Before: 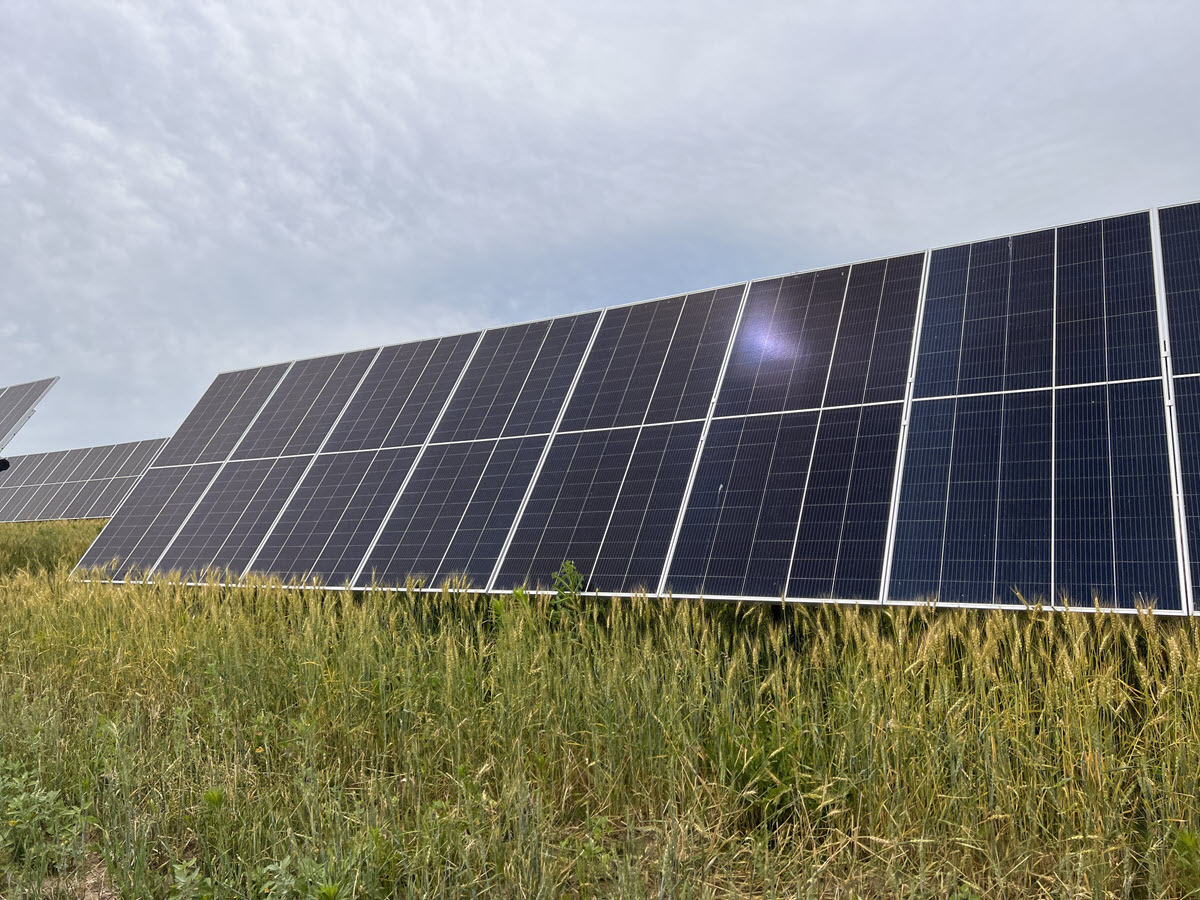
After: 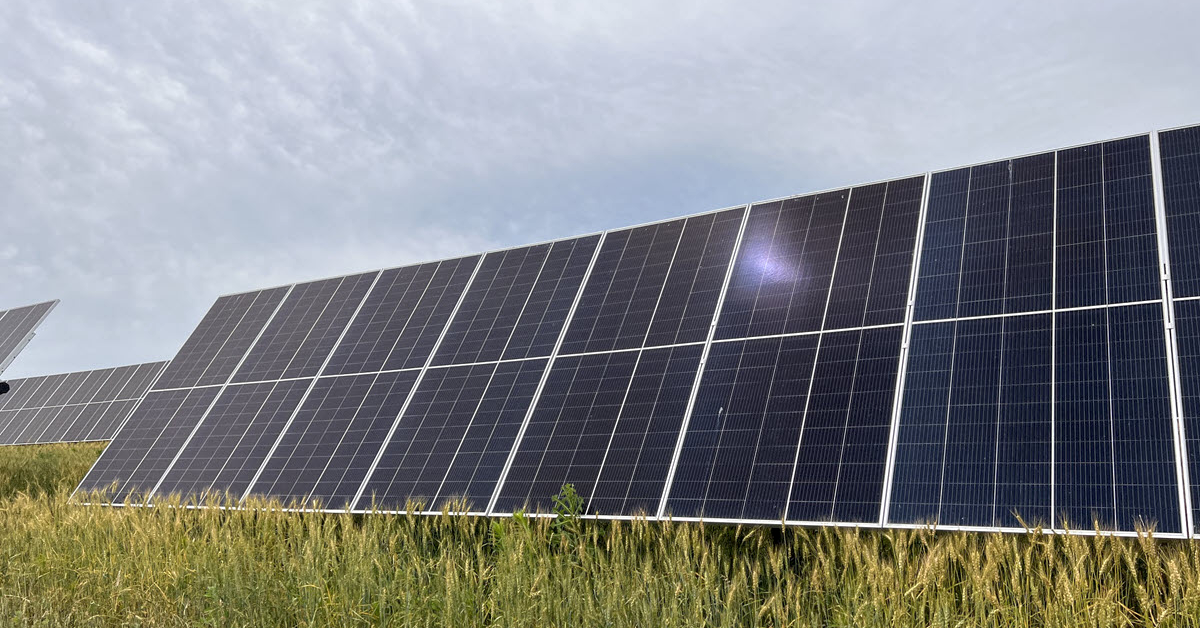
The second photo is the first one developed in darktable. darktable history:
crop and rotate: top 8.663%, bottom 21.453%
local contrast: highlights 107%, shadows 101%, detail 120%, midtone range 0.2
